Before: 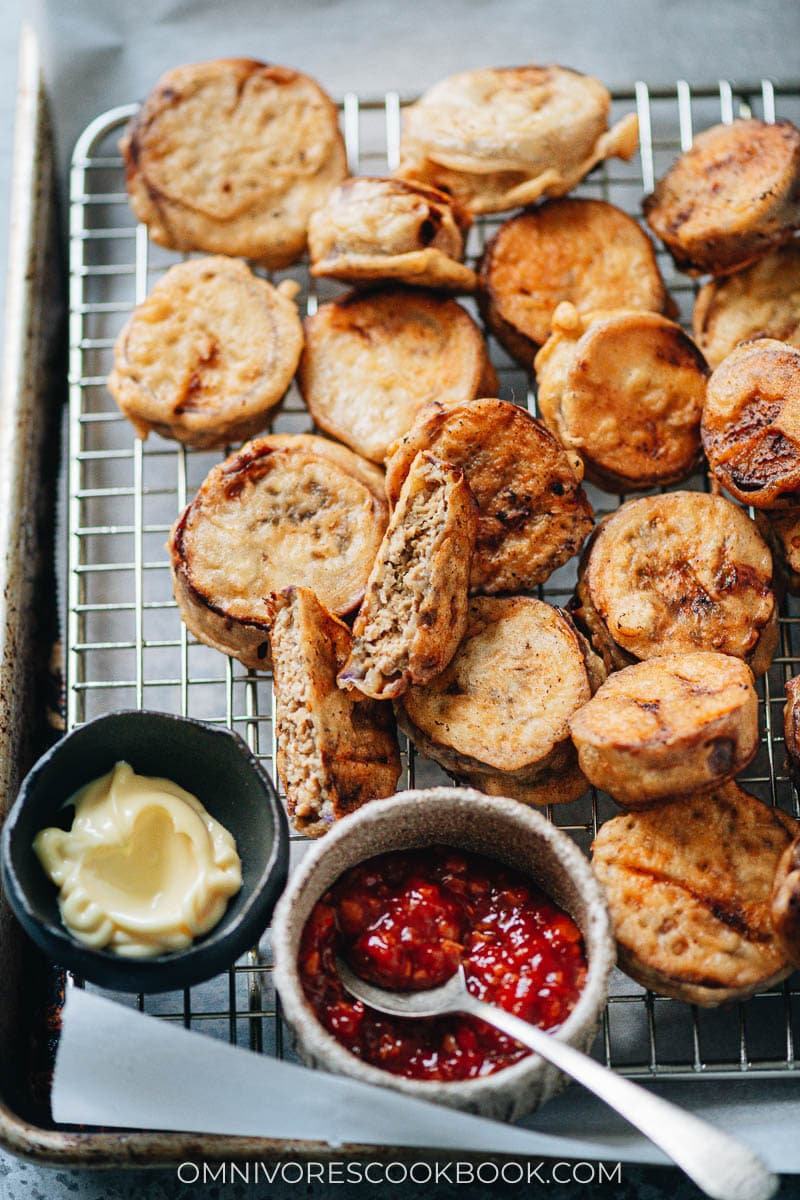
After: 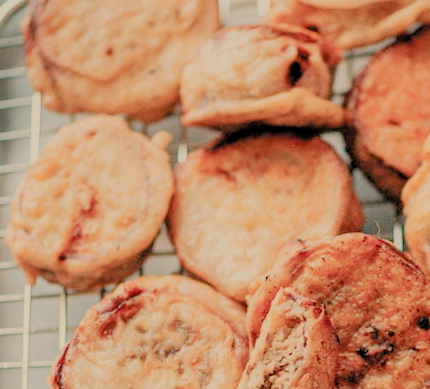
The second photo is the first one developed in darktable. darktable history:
filmic rgb: black relative exposure -4.42 EV, white relative exposure 6.58 EV, hardness 1.85, contrast 0.5
exposure: black level correction 0, exposure 1.2 EV, compensate highlight preservation false
white balance: red 1.123, blue 0.83
crop: left 10.121%, top 10.631%, right 36.218%, bottom 51.526%
rotate and perspective: rotation 1.69°, lens shift (vertical) -0.023, lens shift (horizontal) -0.291, crop left 0.025, crop right 0.988, crop top 0.092, crop bottom 0.842
